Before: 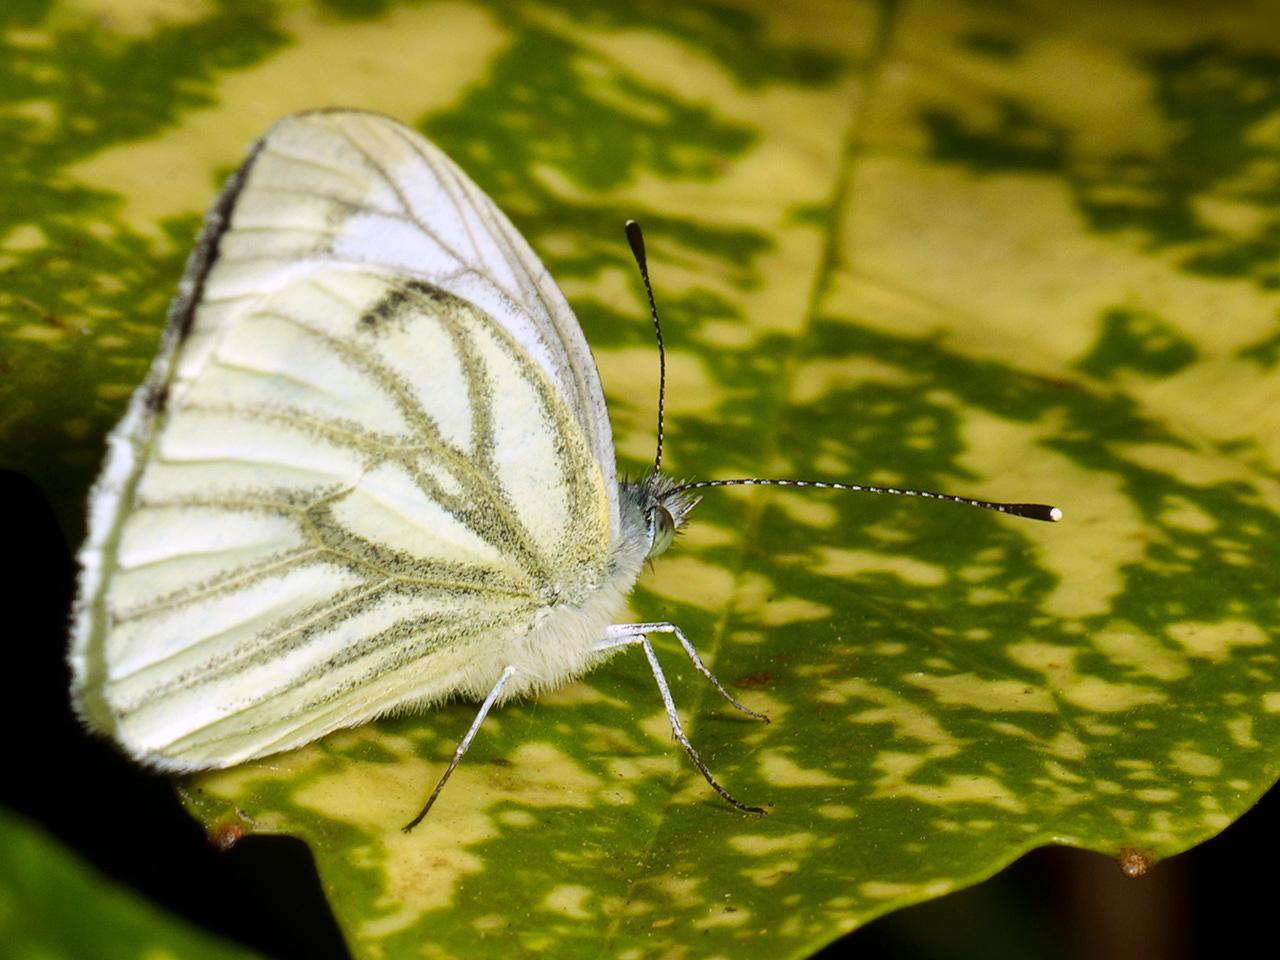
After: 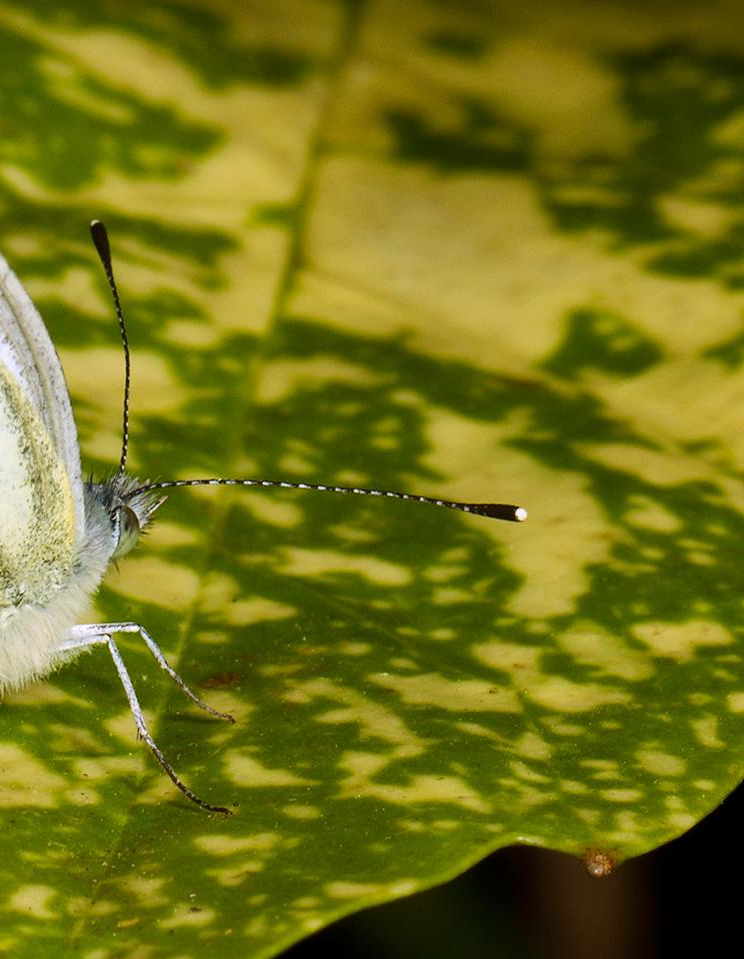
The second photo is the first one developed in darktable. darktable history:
tone equalizer: edges refinement/feathering 500, mask exposure compensation -1.57 EV, preserve details no
crop: left 41.801%
